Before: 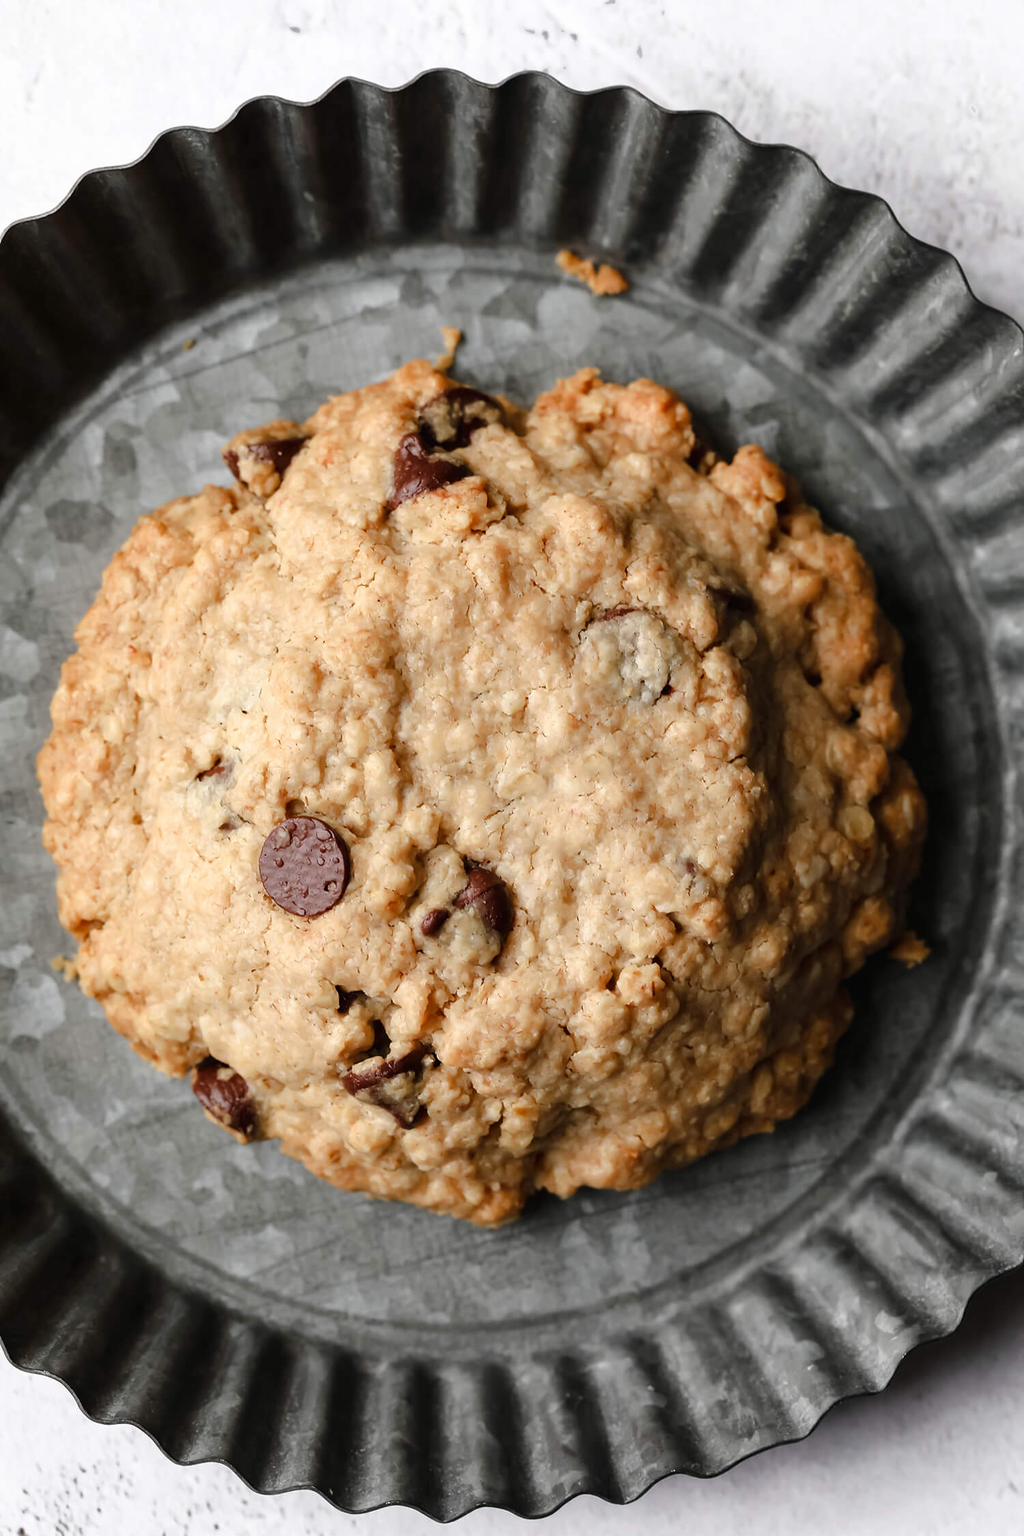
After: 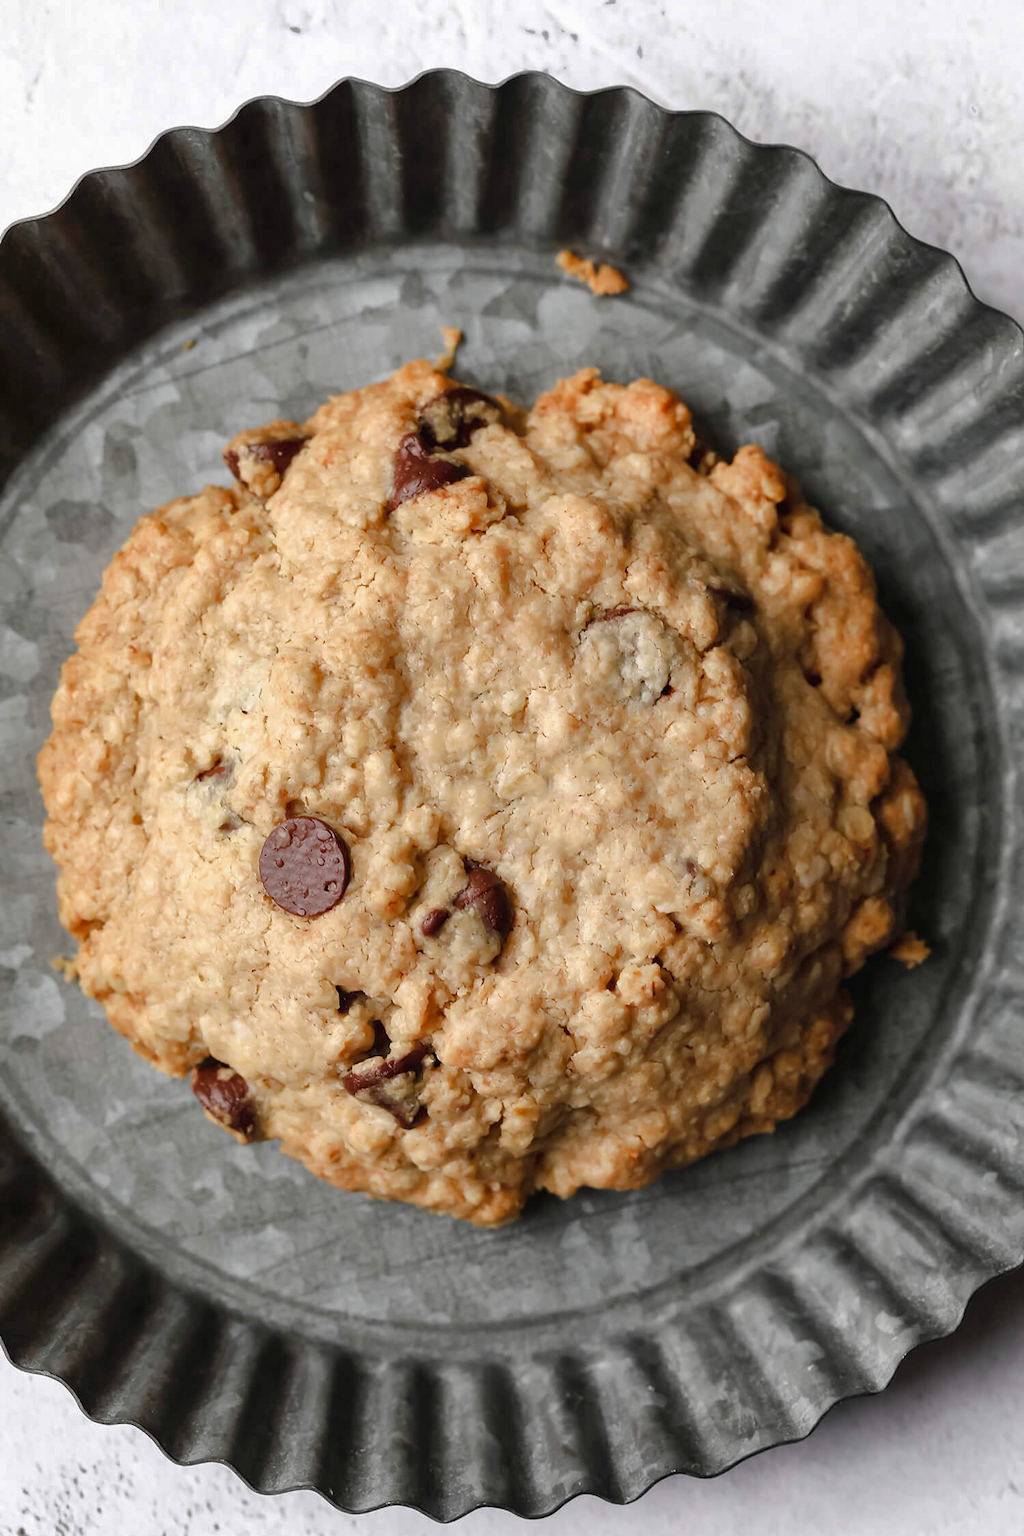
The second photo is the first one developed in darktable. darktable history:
shadows and highlights: on, module defaults
base curve: curves: ch0 [(0, 0) (0.283, 0.295) (1, 1)], preserve colors none
